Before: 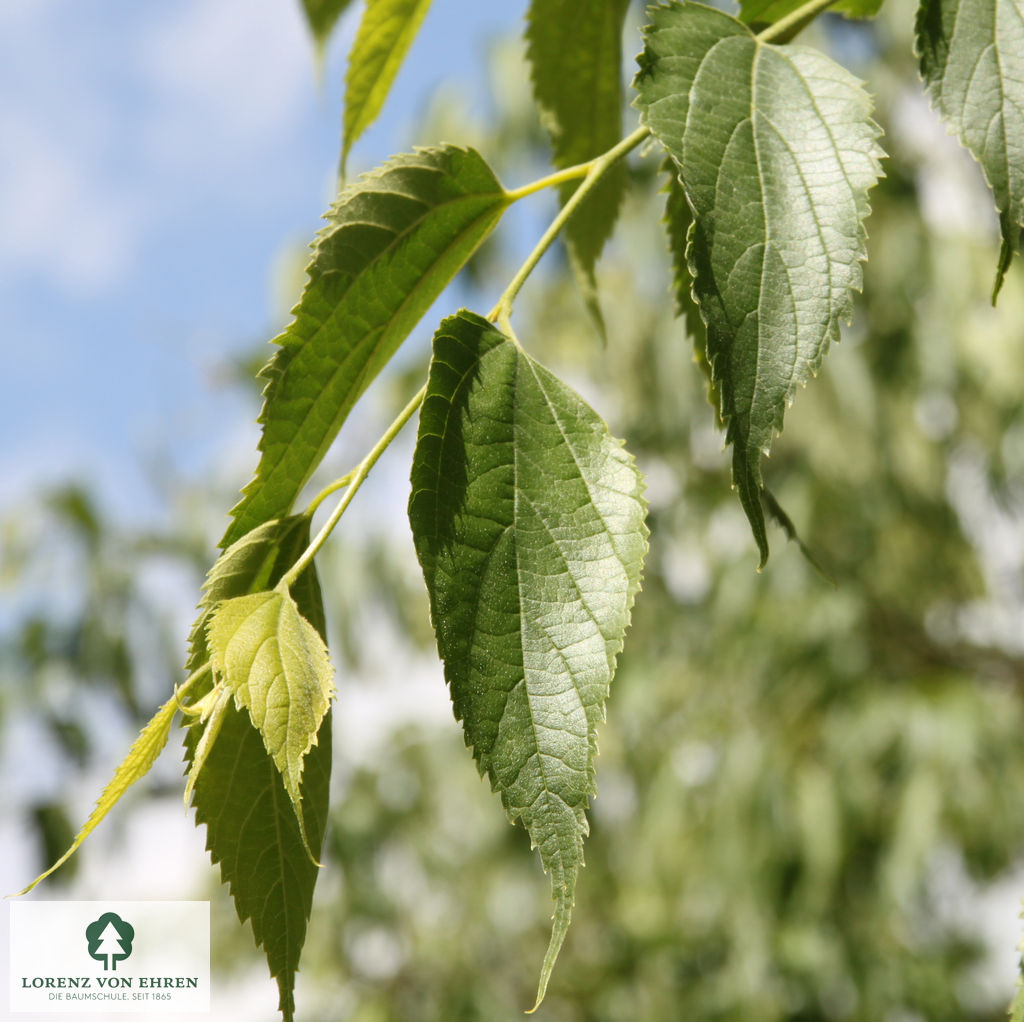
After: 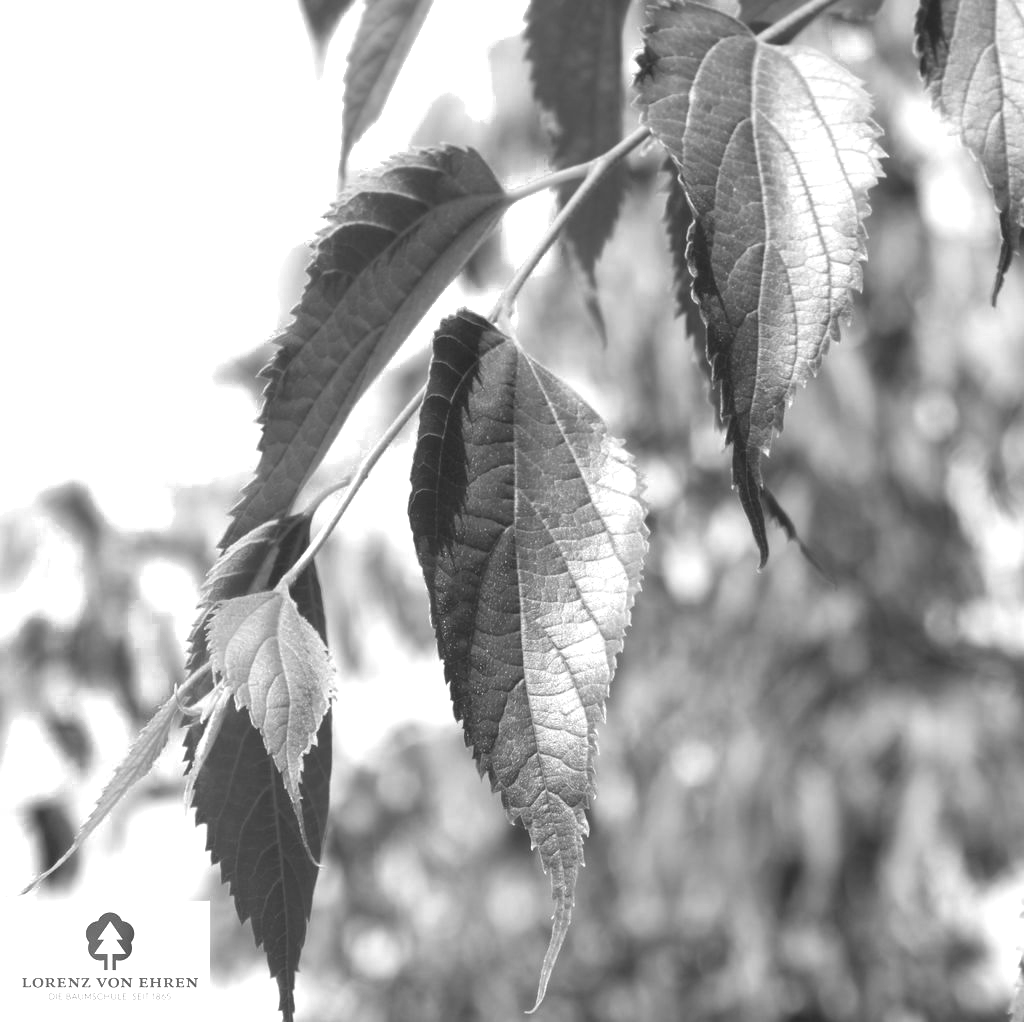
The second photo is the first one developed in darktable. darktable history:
exposure: exposure 0.748 EV, compensate highlight preservation false
color zones: curves: ch0 [(0, 0.352) (0.143, 0.407) (0.286, 0.386) (0.429, 0.431) (0.571, 0.829) (0.714, 0.853) (0.857, 0.833) (1, 0.352)]; ch1 [(0, 0.604) (0.072, 0.726) (0.096, 0.608) (0.205, 0.007) (0.571, -0.006) (0.839, -0.013) (0.857, -0.012) (1, 0.604)]
